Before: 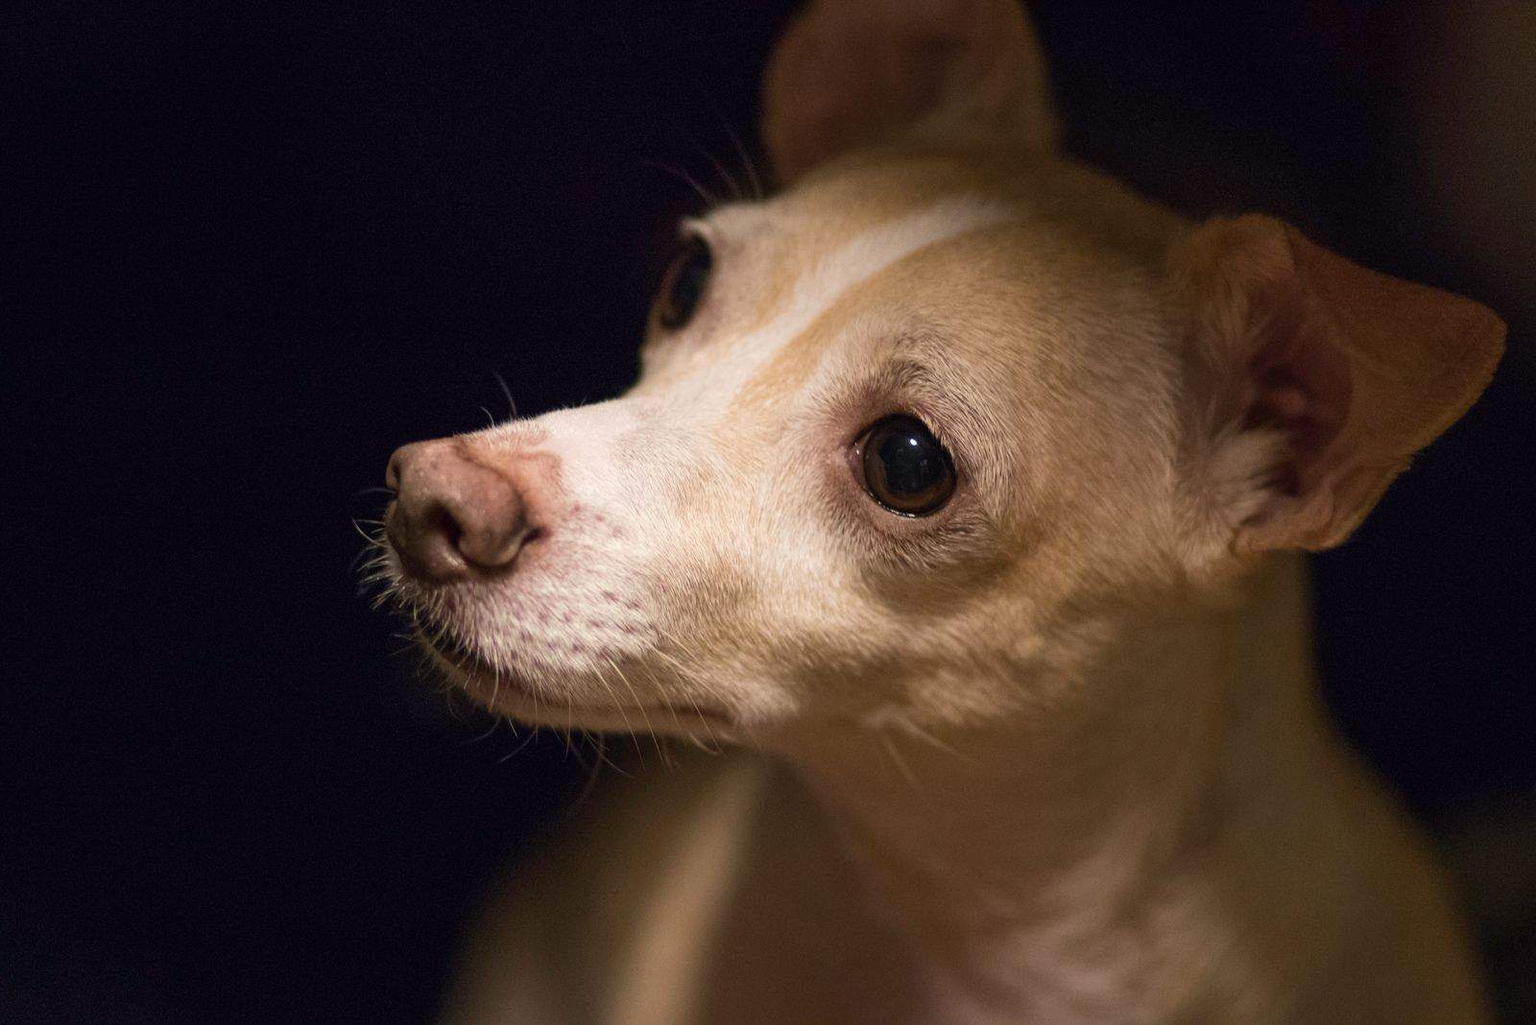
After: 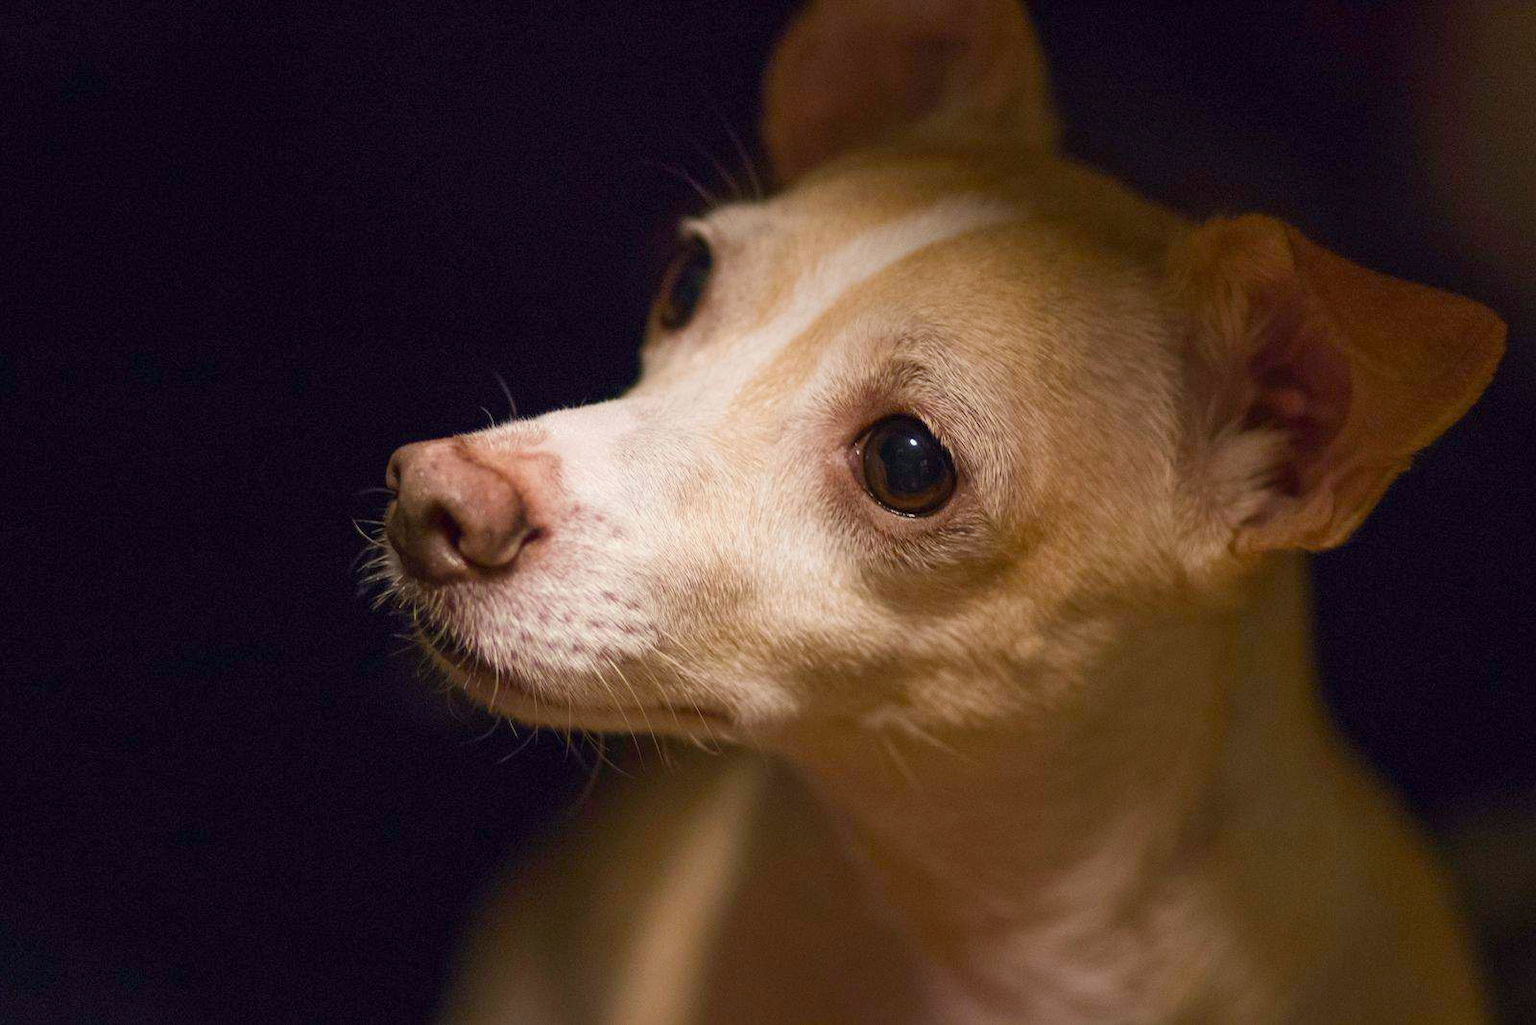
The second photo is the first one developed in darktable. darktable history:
color balance rgb: highlights gain › luminance 14.757%, perceptual saturation grading › global saturation -0.028%, perceptual saturation grading › highlights -8.971%, perceptual saturation grading › mid-tones 18.296%, perceptual saturation grading › shadows 29.083%, contrast -9.697%
